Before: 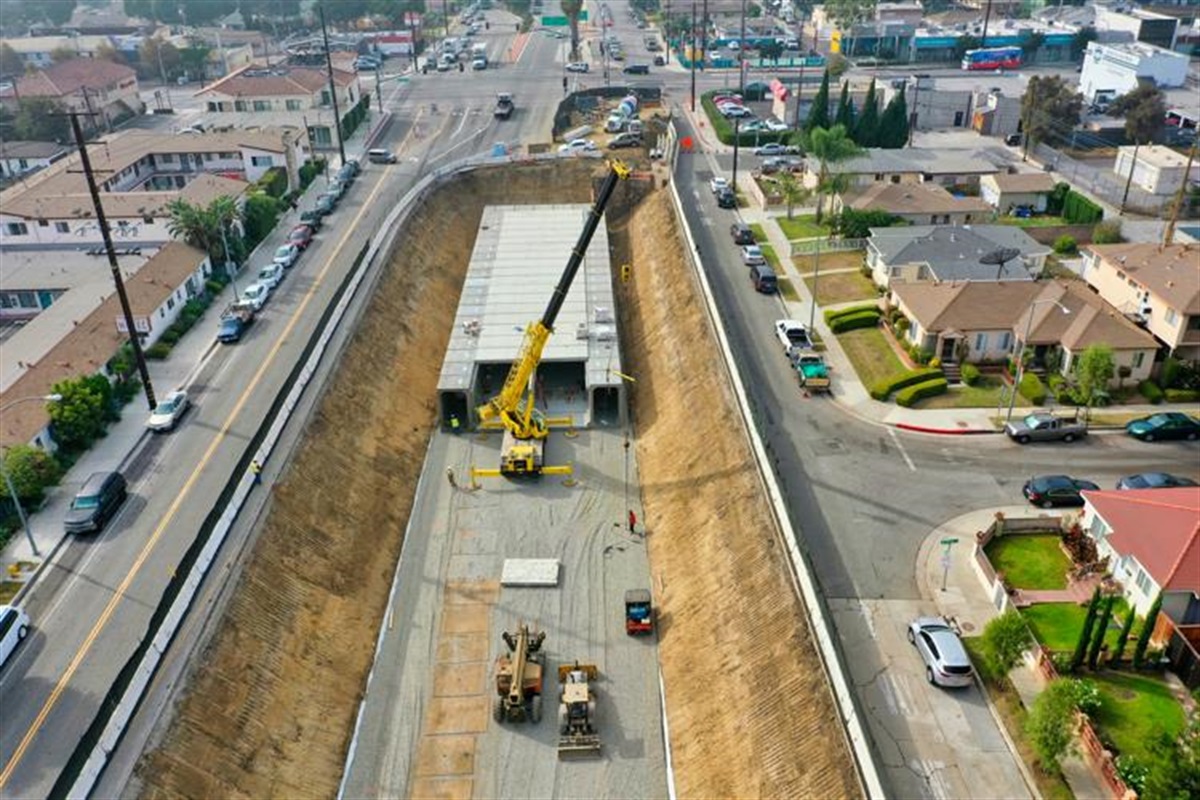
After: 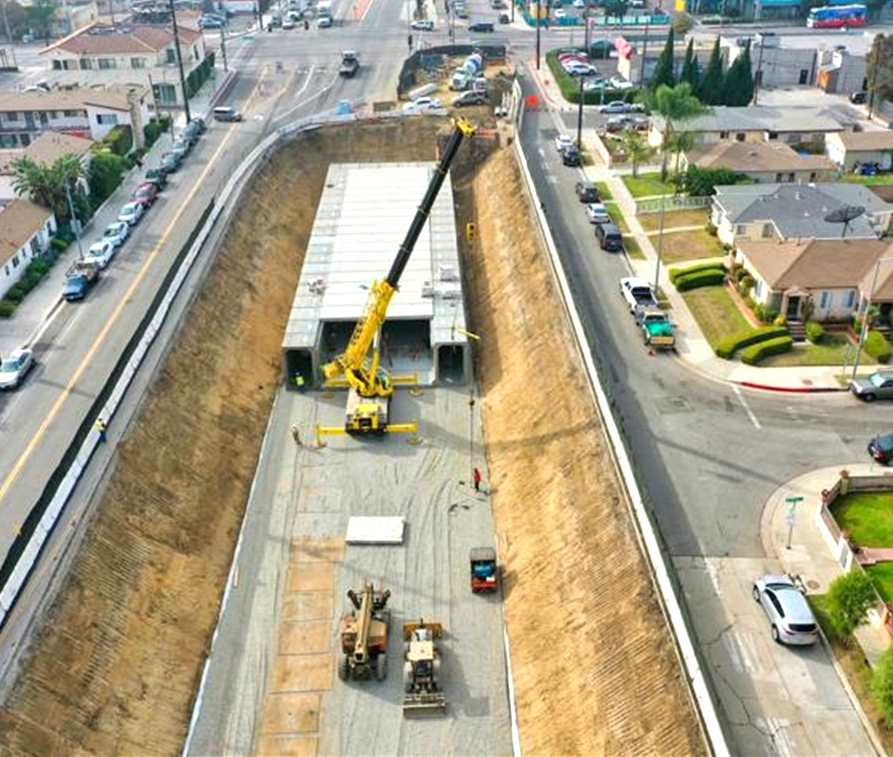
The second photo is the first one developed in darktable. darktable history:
exposure: exposure 0.508 EV, compensate exposure bias true, compensate highlight preservation false
crop and rotate: left 12.92%, top 5.35%, right 12.614%
